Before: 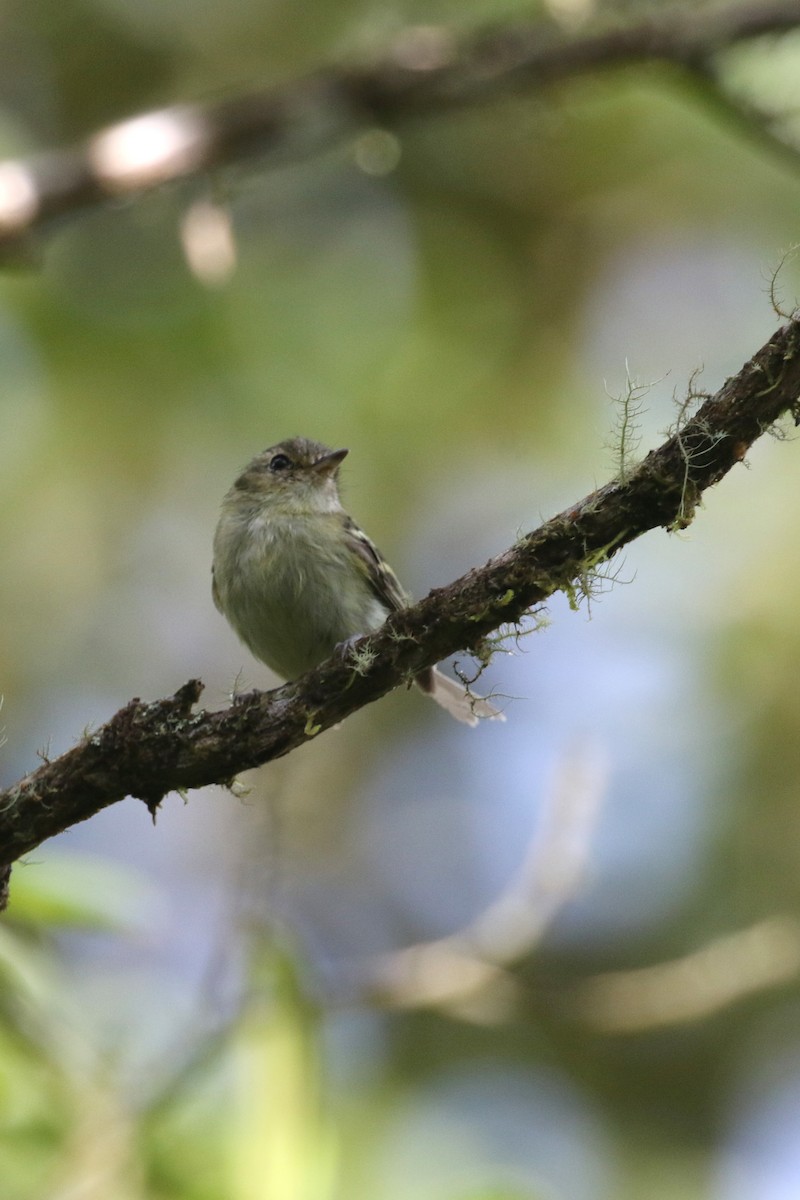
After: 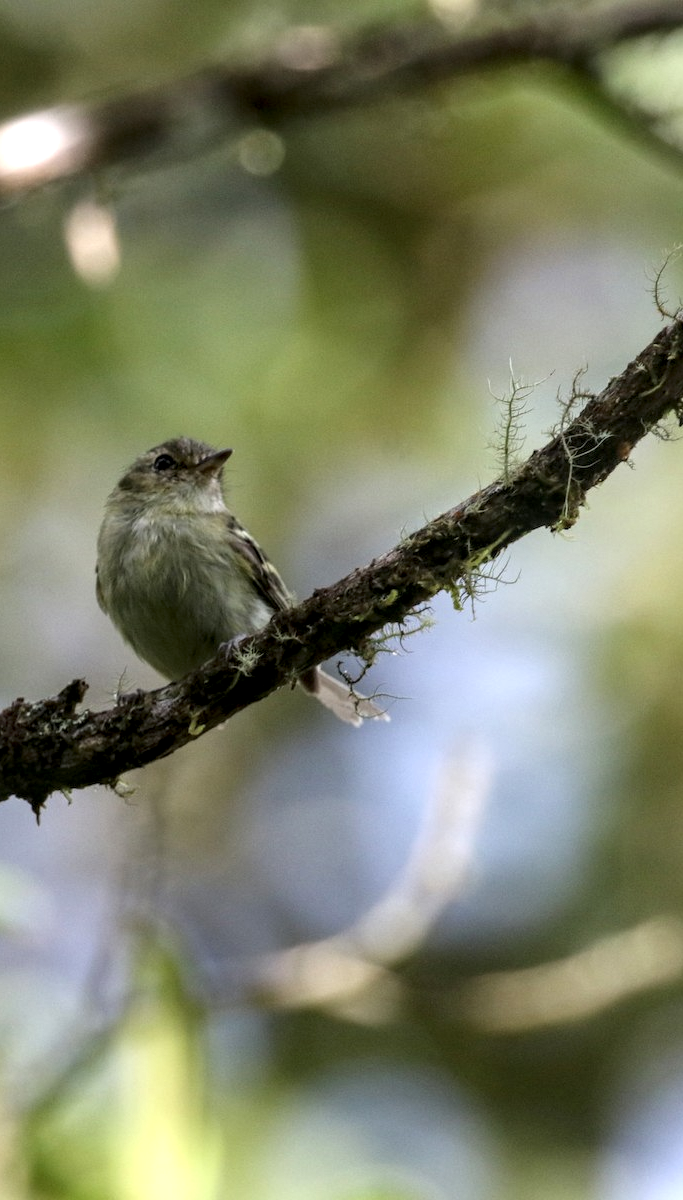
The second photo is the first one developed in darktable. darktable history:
local contrast: detail 154%
crop and rotate: left 14.584%
